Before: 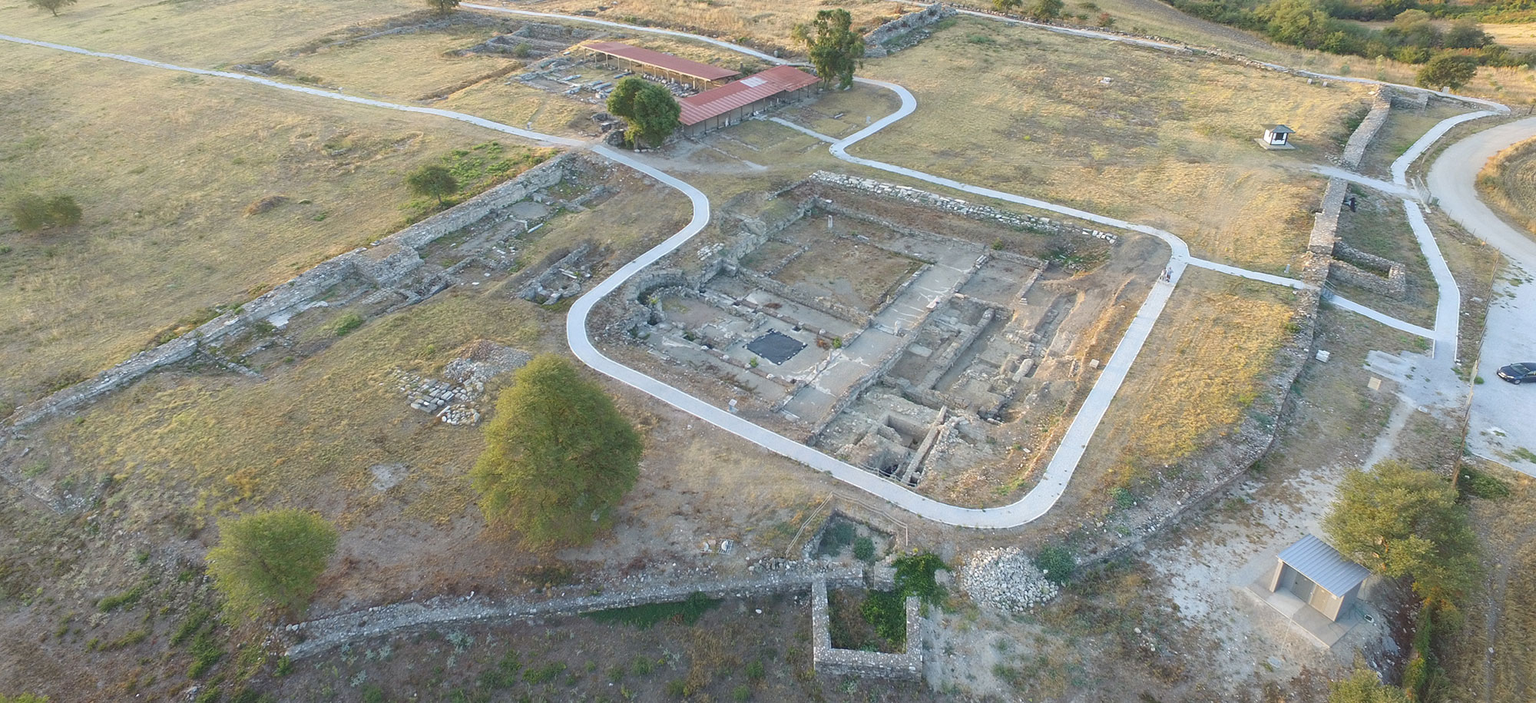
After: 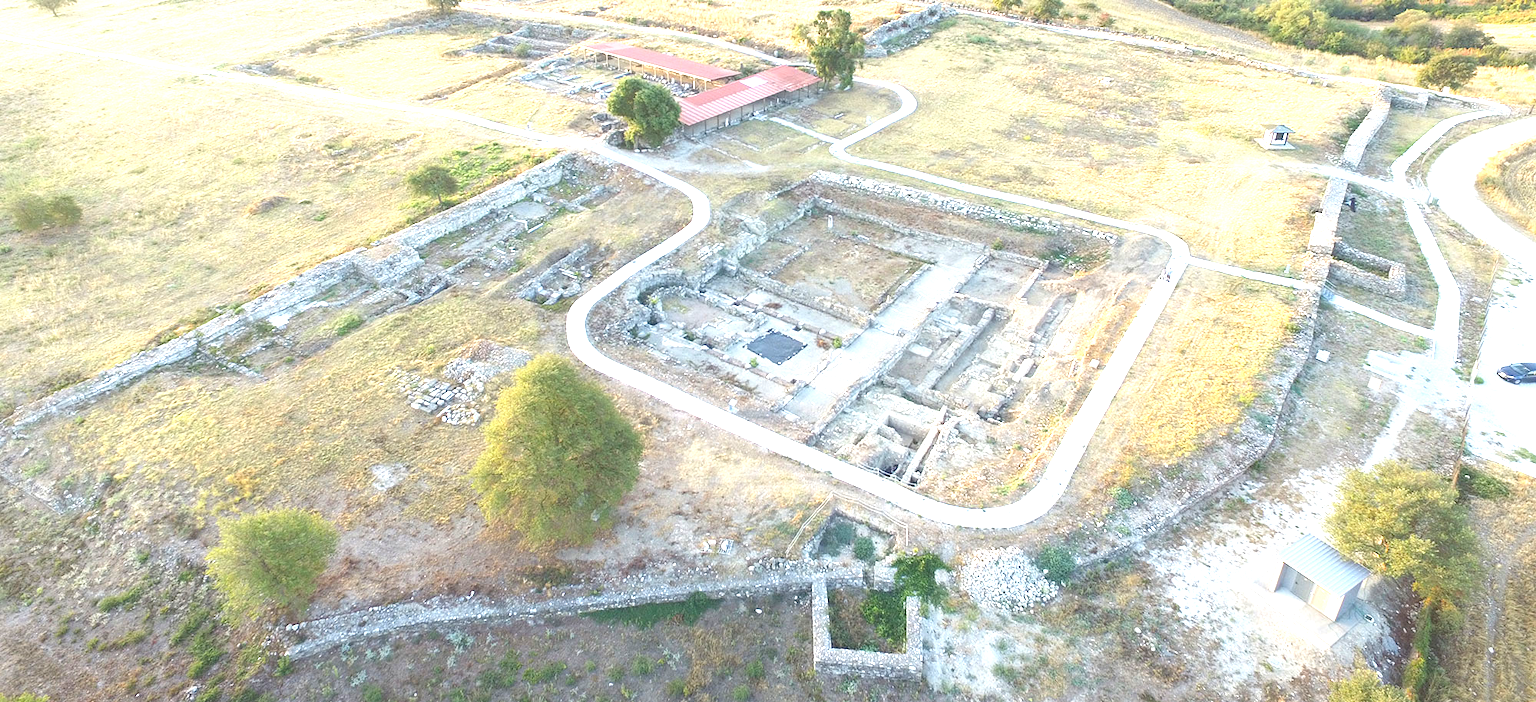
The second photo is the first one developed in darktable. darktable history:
exposure: exposure 0.61 EV, compensate highlight preservation false
tone equalizer: -8 EV -0.721 EV, -7 EV -0.667 EV, -6 EV -0.635 EV, -5 EV -0.42 EV, -3 EV 0.369 EV, -2 EV 0.6 EV, -1 EV 0.696 EV, +0 EV 0.732 EV, smoothing diameter 24.99%, edges refinement/feathering 7.76, preserve details guided filter
